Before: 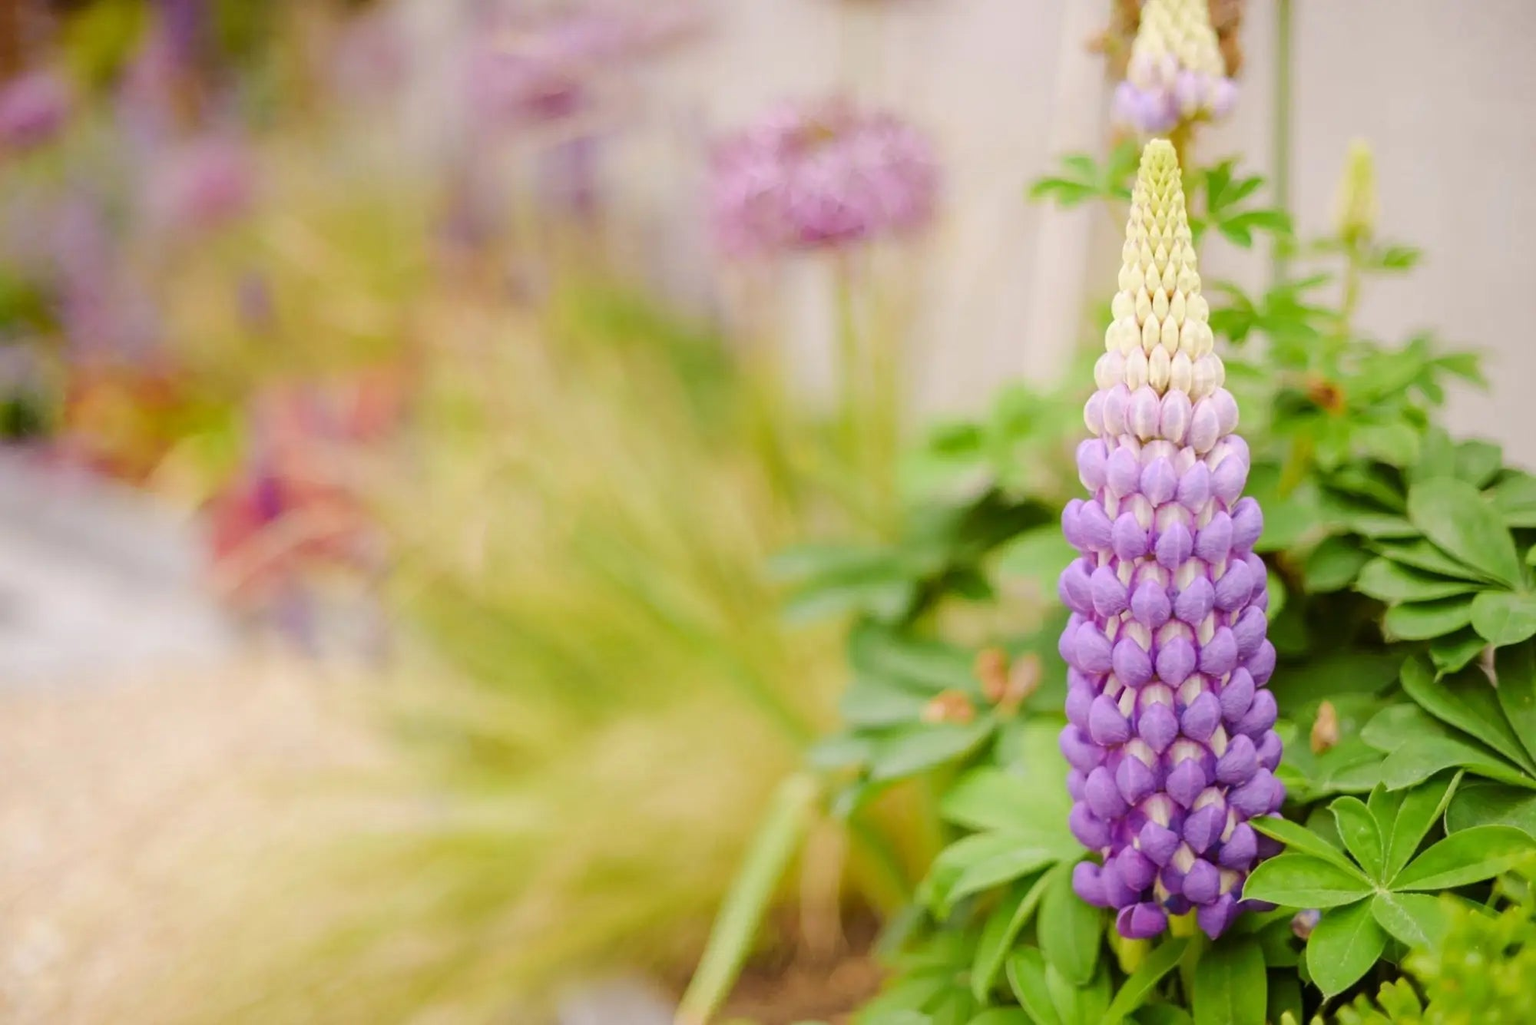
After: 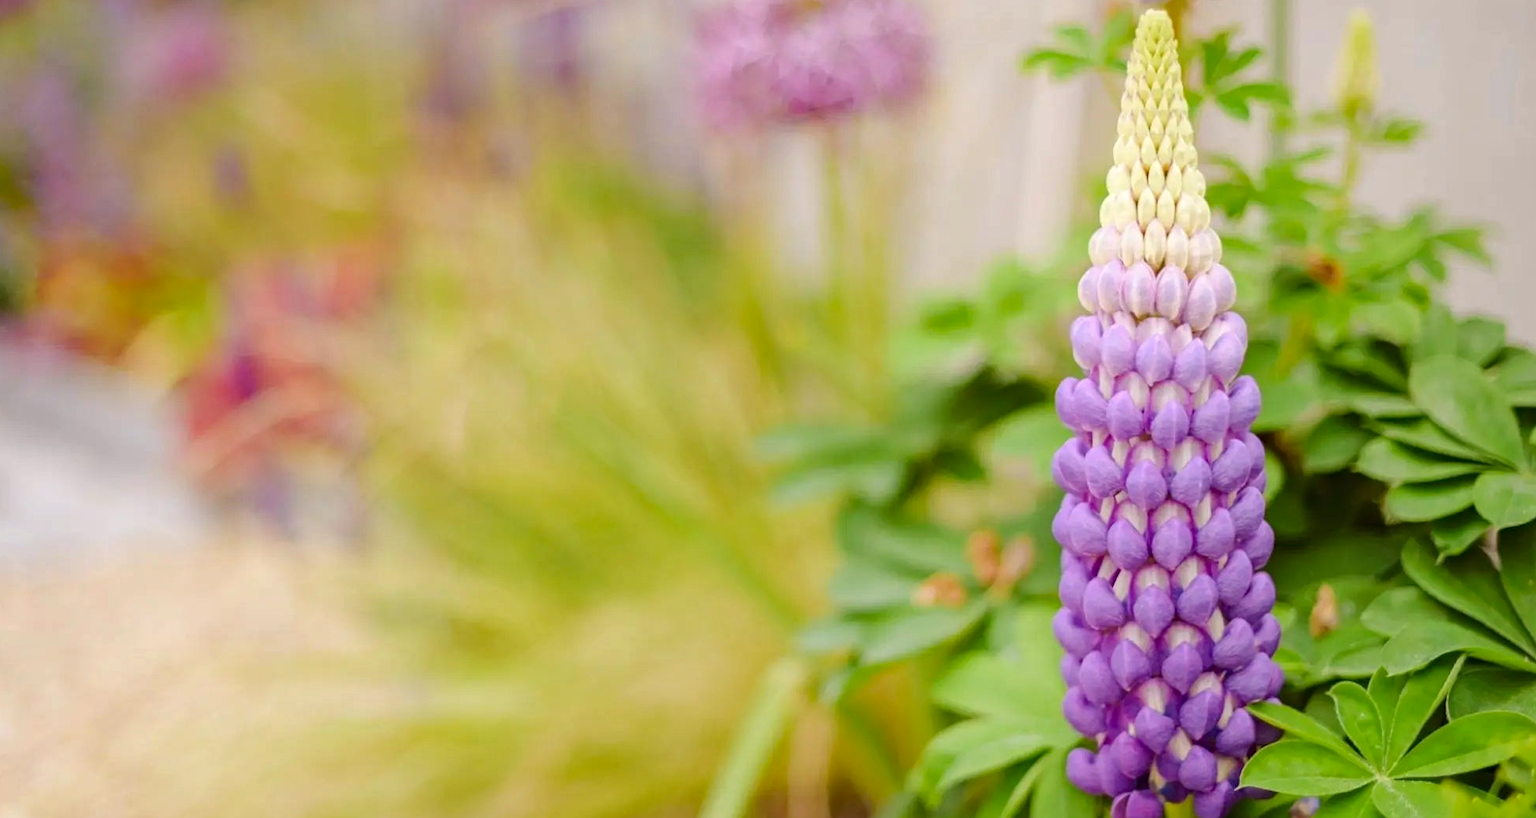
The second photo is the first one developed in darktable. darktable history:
crop and rotate: left 1.944%, top 12.721%, right 0.162%, bottom 9.108%
haze removal: compatibility mode true
exposure: compensate exposure bias true, compensate highlight preservation false
